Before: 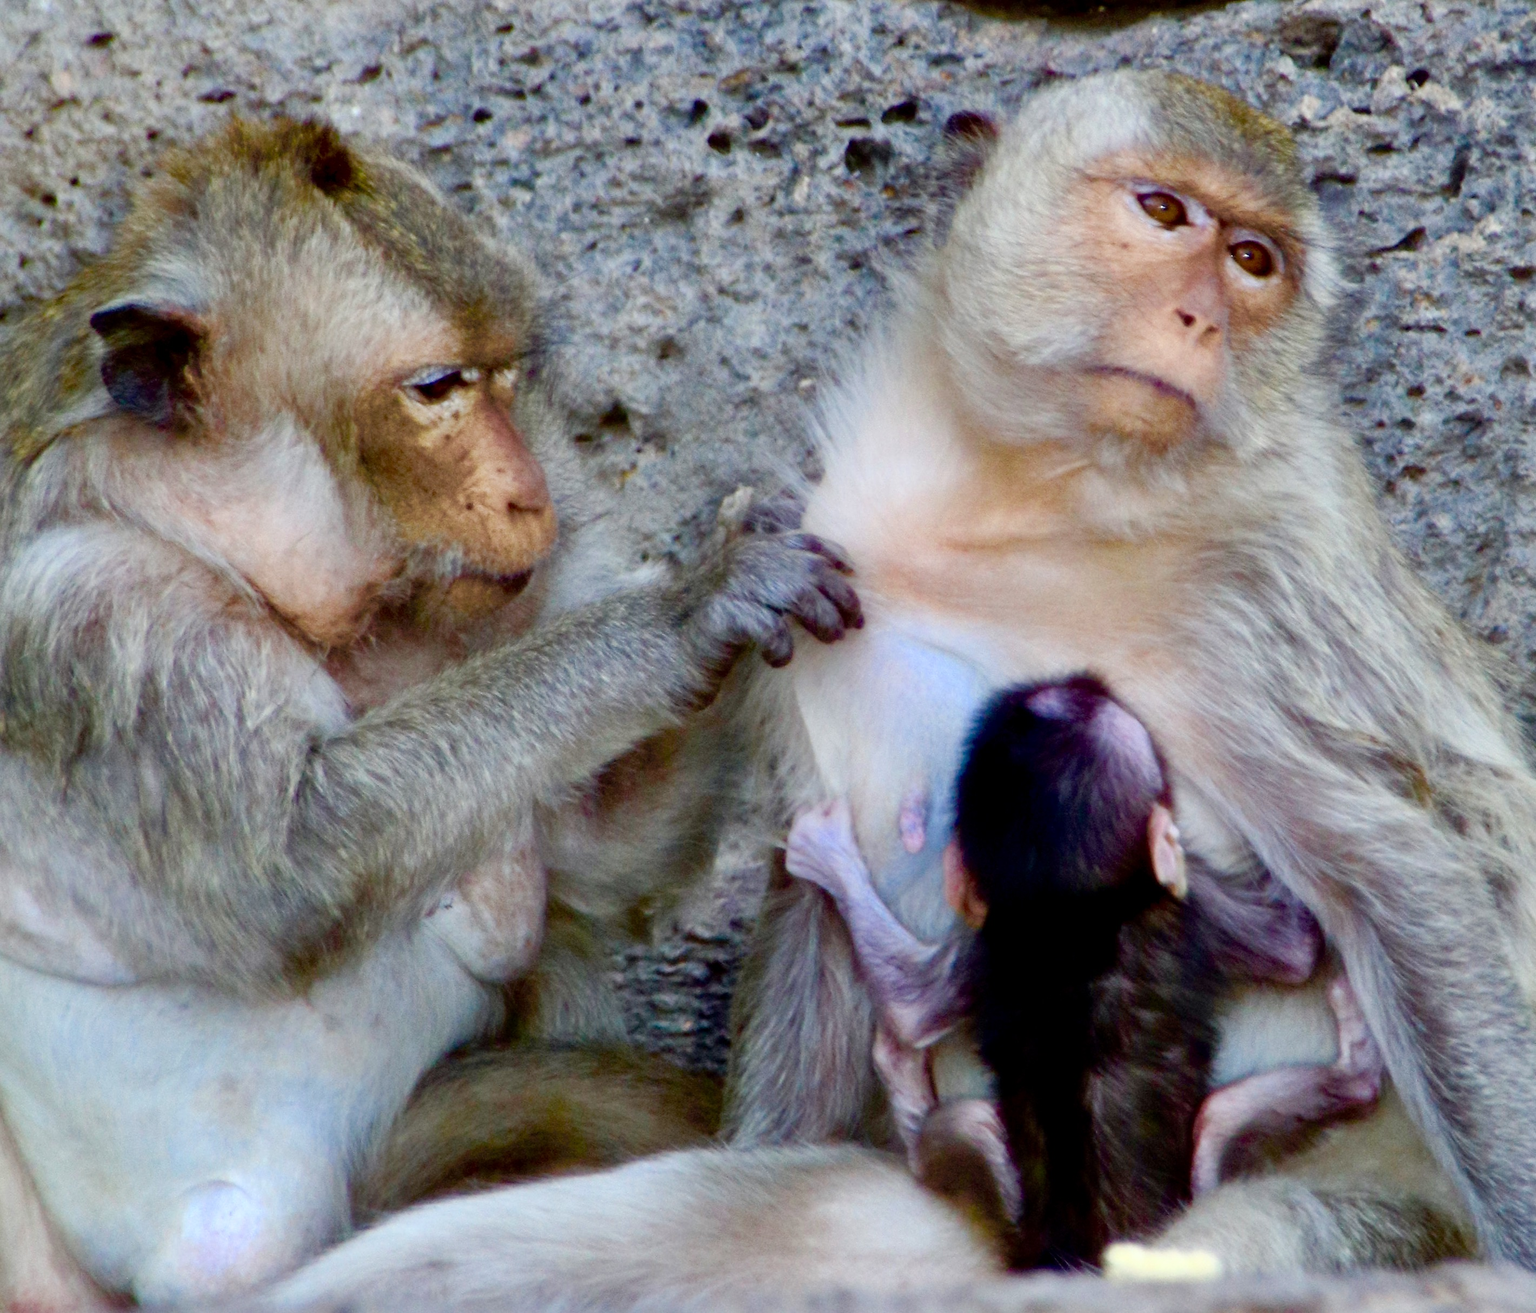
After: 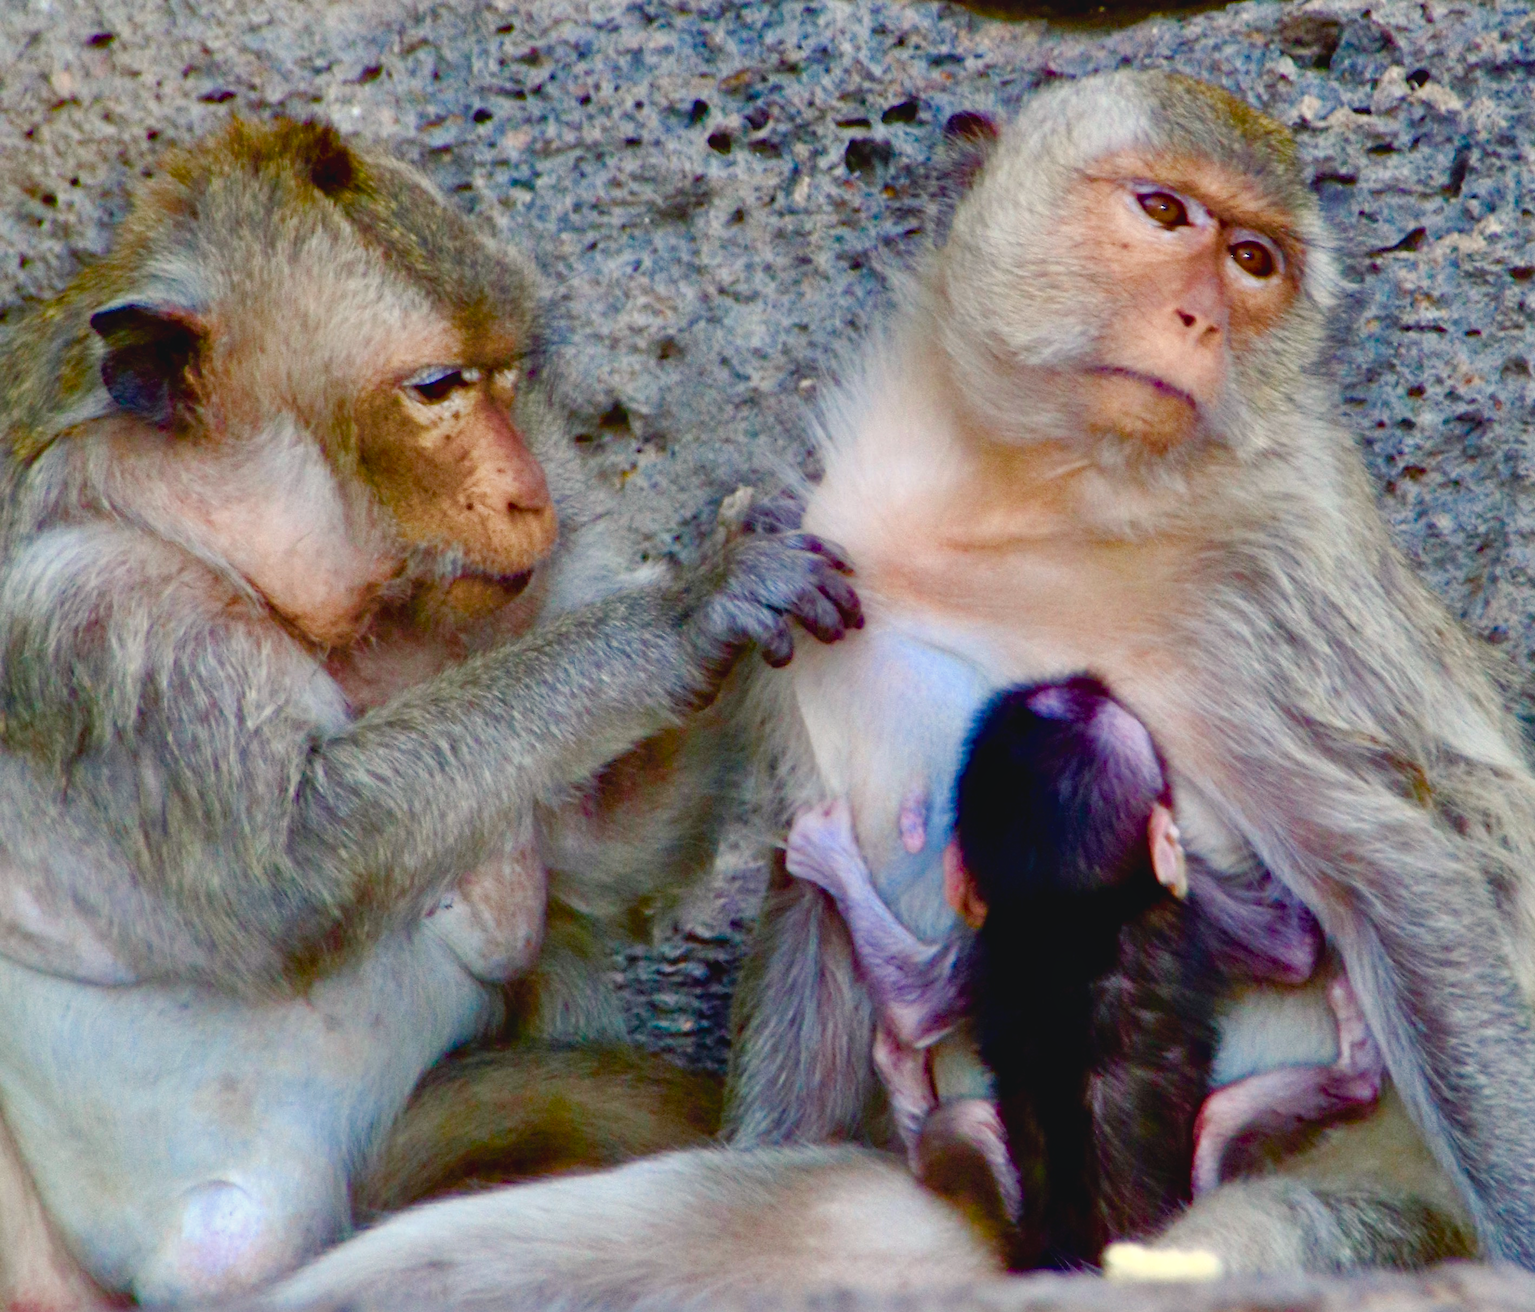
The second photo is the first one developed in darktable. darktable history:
shadows and highlights: radius 125.46, shadows 30.51, highlights -30.51, low approximation 0.01, soften with gaussian
haze removal: compatibility mode true, adaptive false
color balance rgb: shadows lift › chroma 2%, shadows lift › hue 250°, power › hue 326.4°, highlights gain › chroma 2%, highlights gain › hue 64.8°, global offset › luminance 0.5%, global offset › hue 58.8°, perceptual saturation grading › highlights -25%, perceptual saturation grading › shadows 30%, global vibrance 15%
